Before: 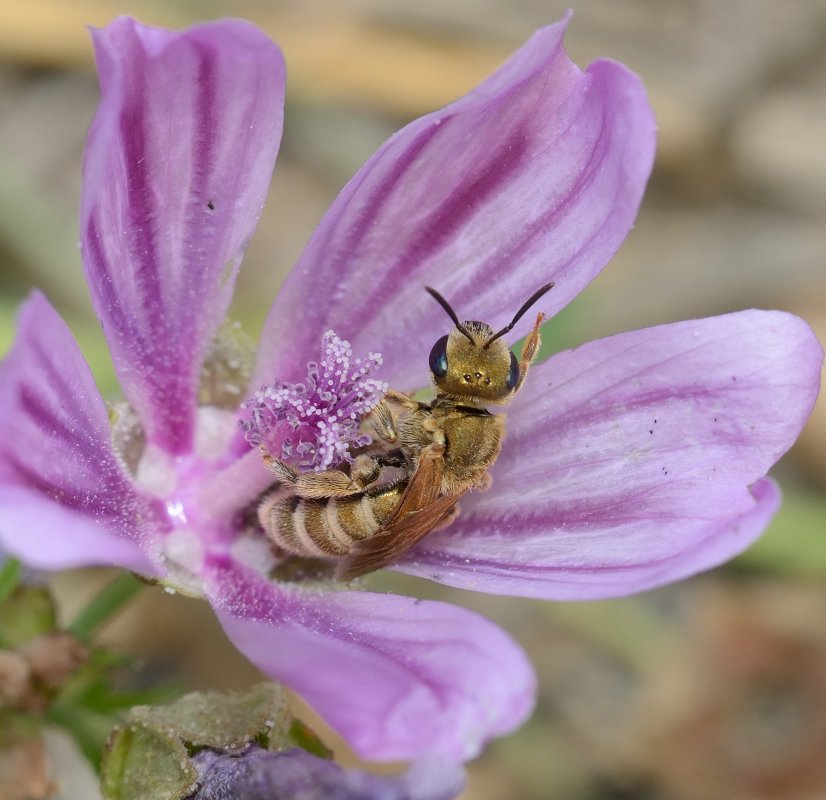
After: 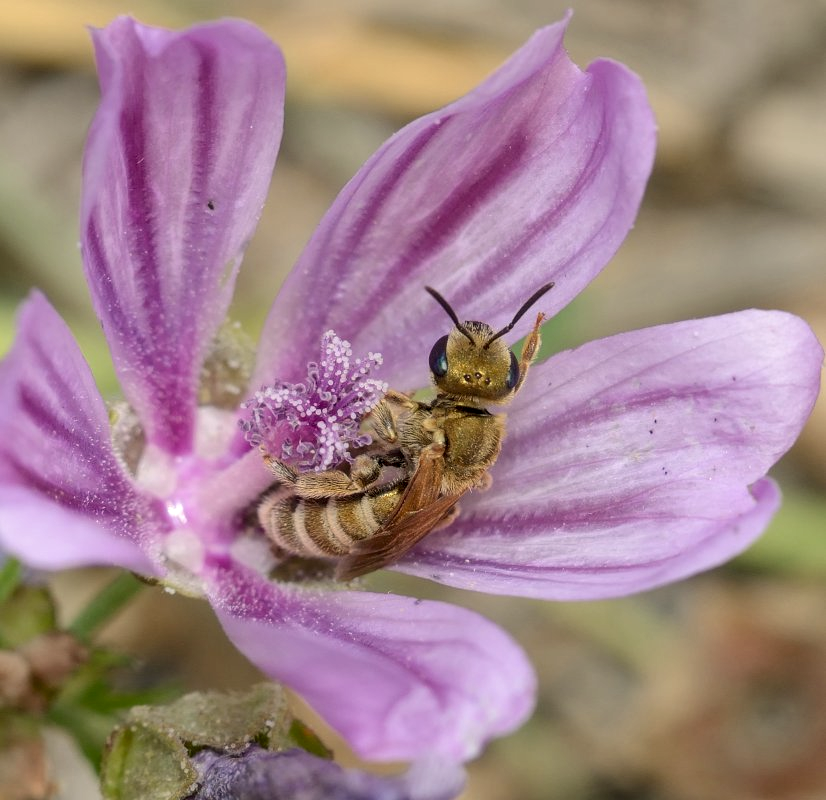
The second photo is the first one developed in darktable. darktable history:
color calibration: x 0.334, y 0.349, temperature 5426 K
local contrast: on, module defaults
